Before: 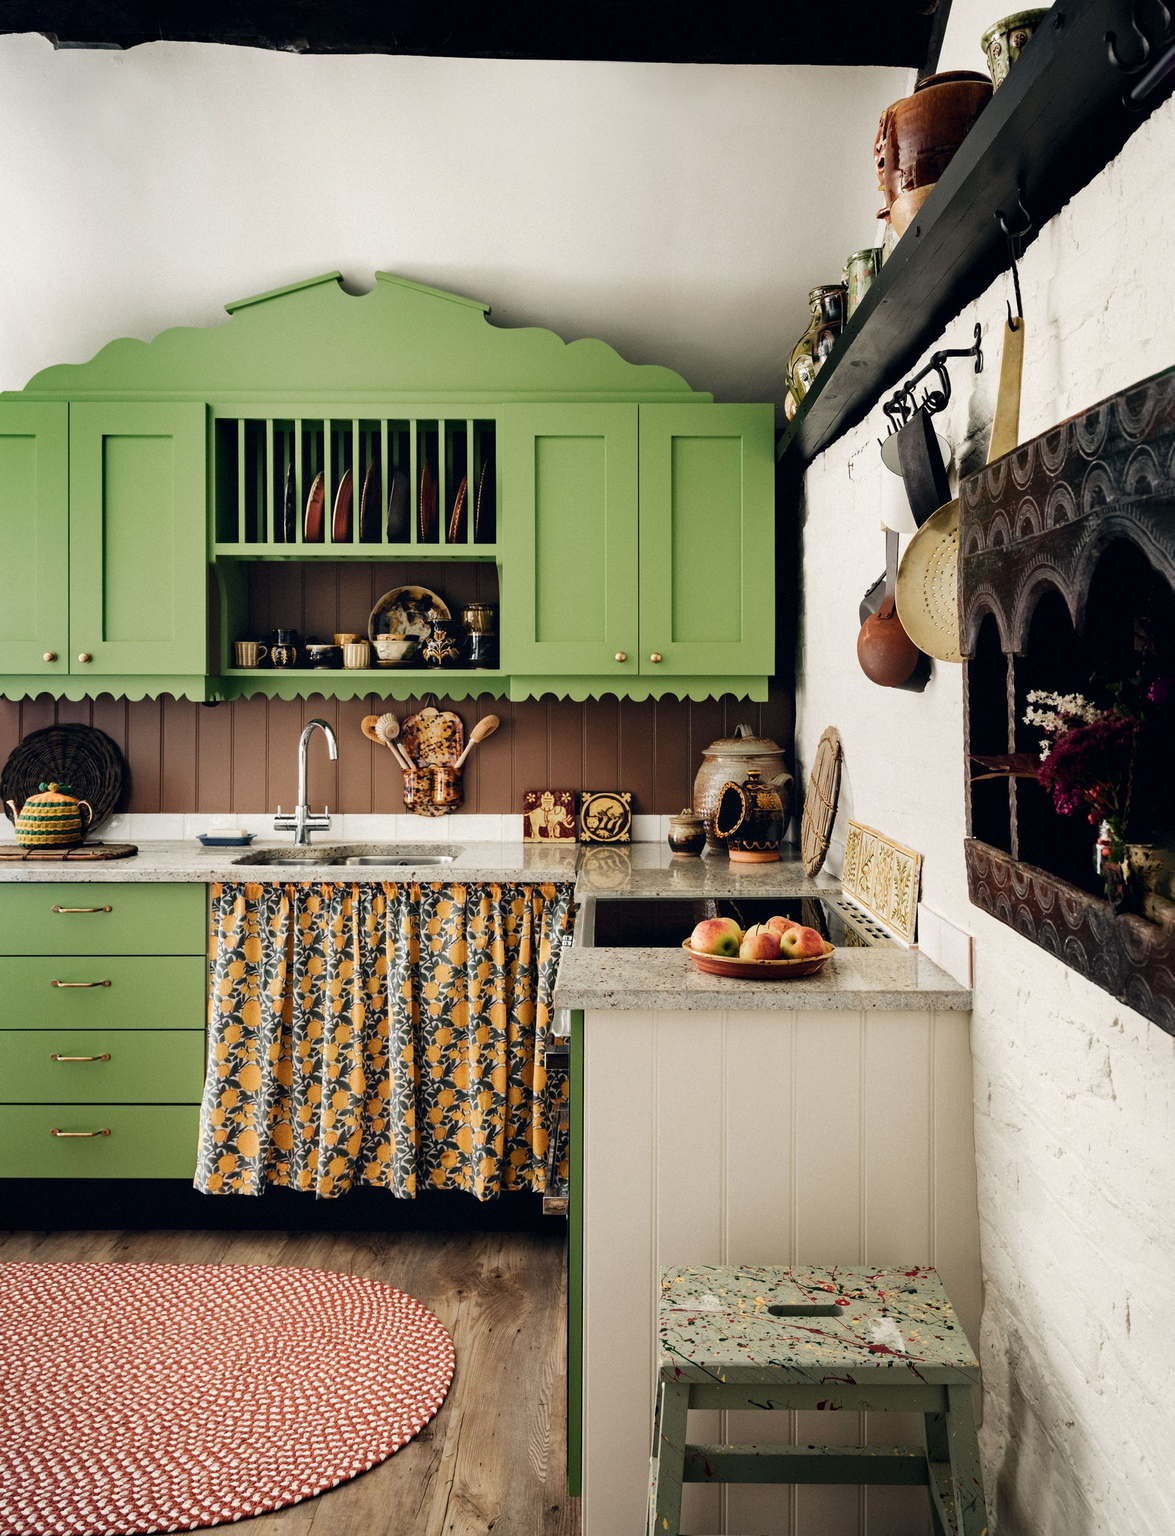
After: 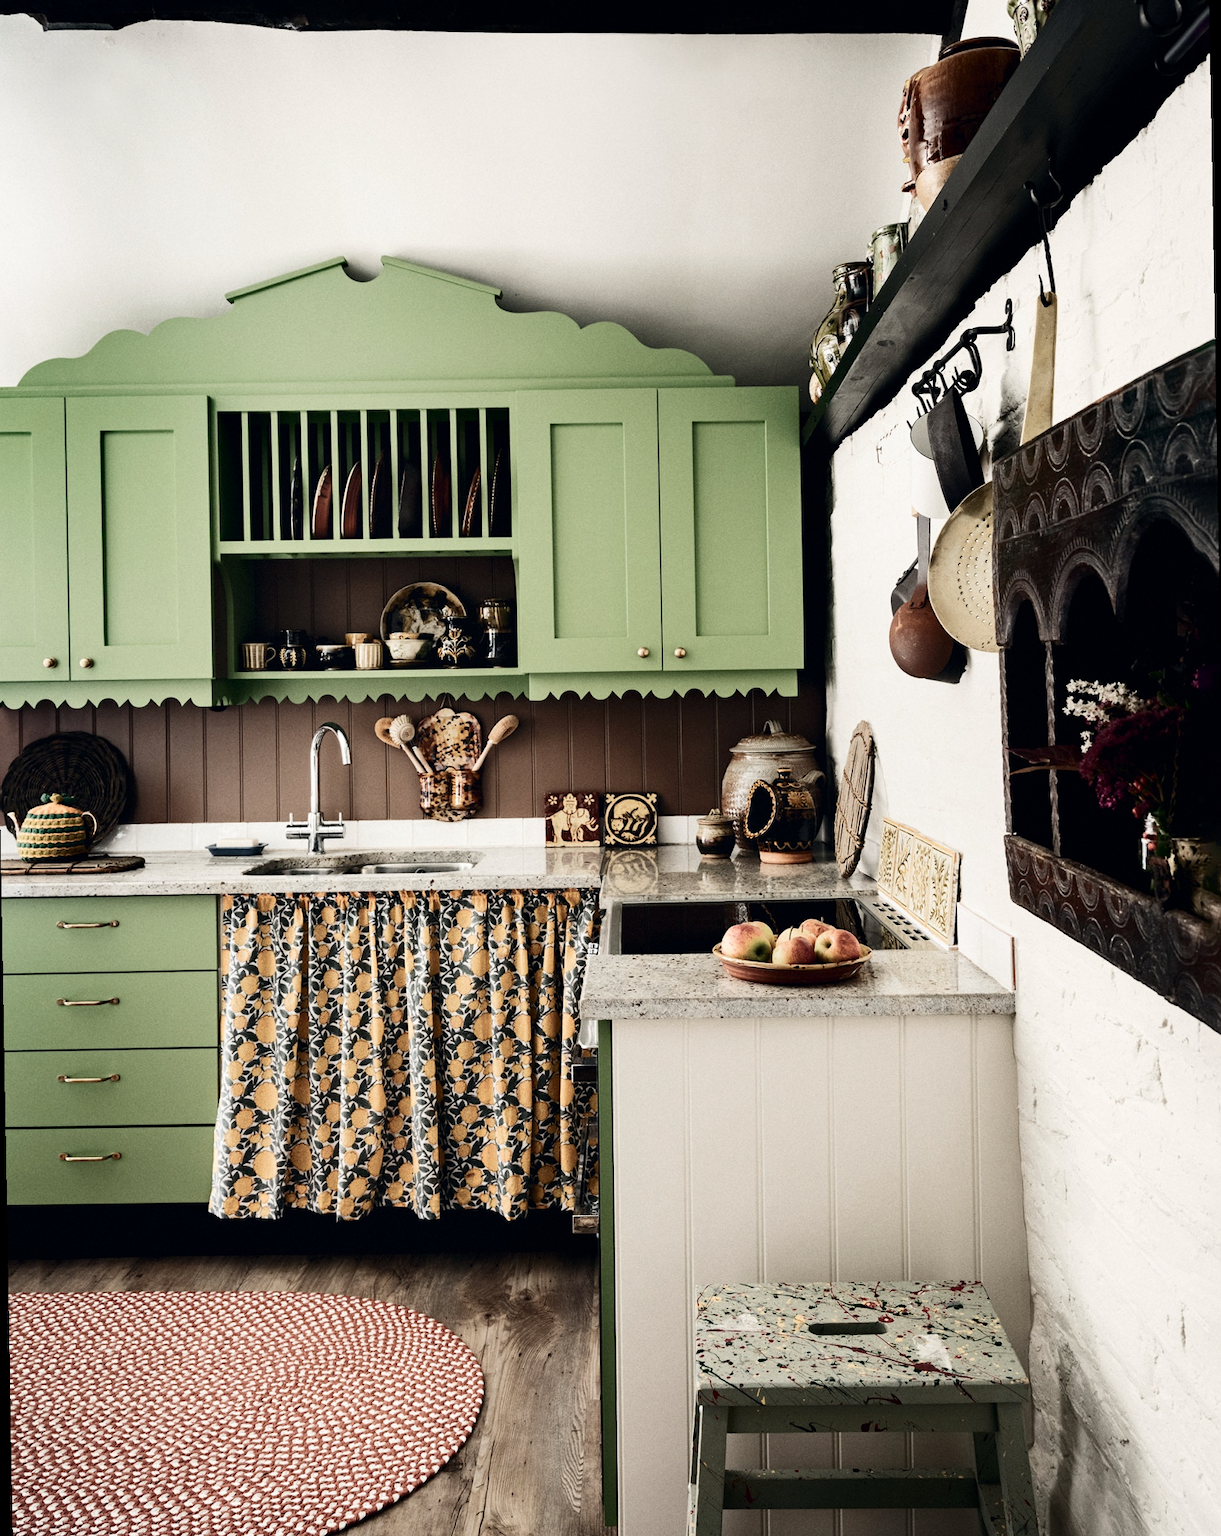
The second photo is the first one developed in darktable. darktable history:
rotate and perspective: rotation -1°, crop left 0.011, crop right 0.989, crop top 0.025, crop bottom 0.975
contrast brightness saturation: contrast 0.25, saturation -0.31
